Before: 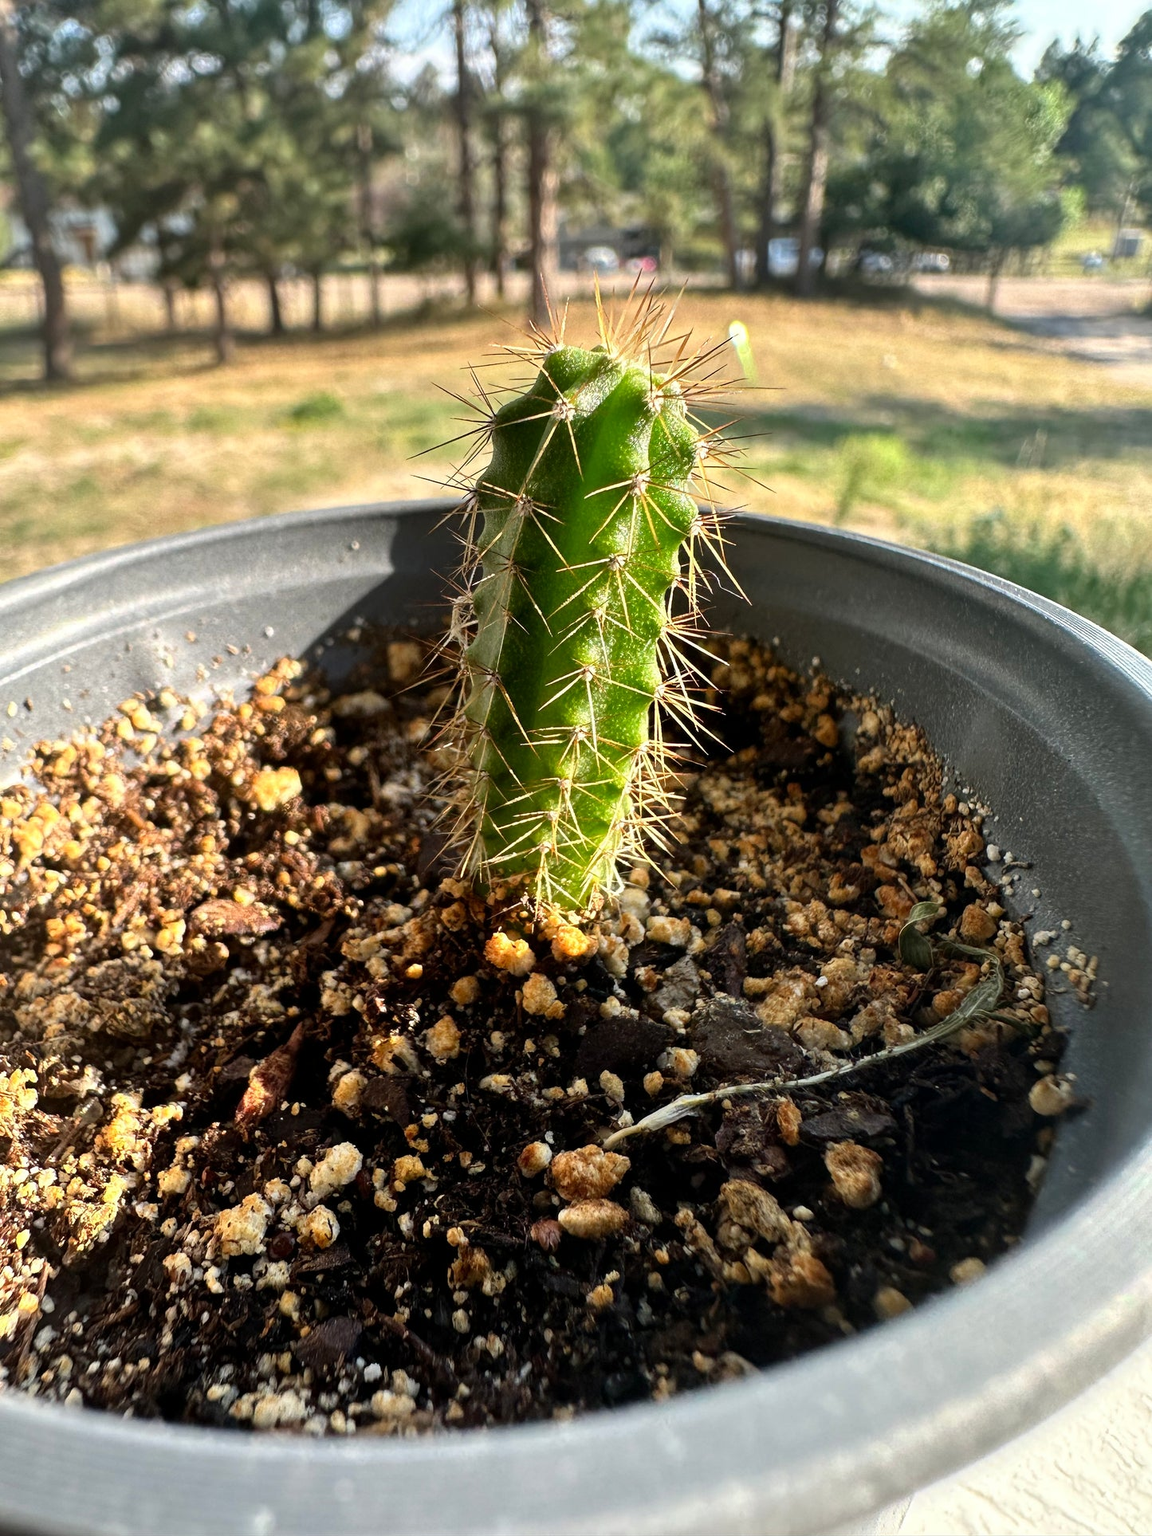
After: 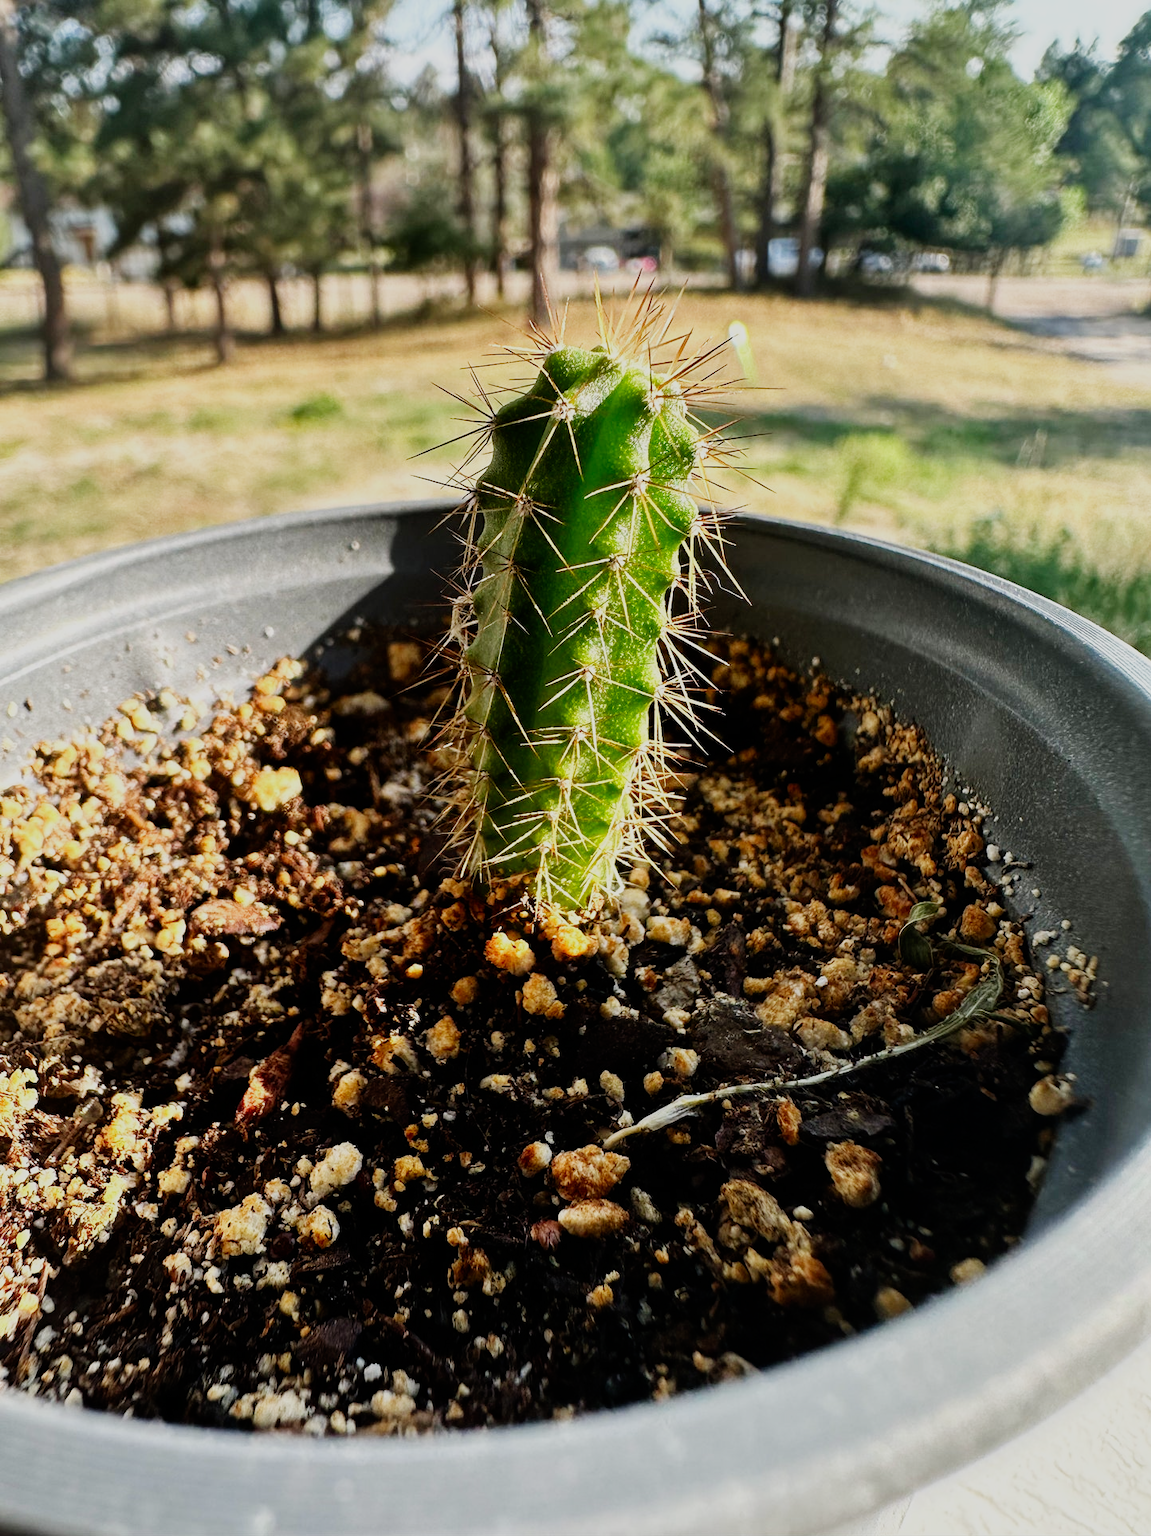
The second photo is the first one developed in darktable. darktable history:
sigmoid: skew -0.2, preserve hue 0%, red attenuation 0.1, red rotation 0.035, green attenuation 0.1, green rotation -0.017, blue attenuation 0.15, blue rotation -0.052, base primaries Rec2020
contrast brightness saturation: saturation 0.13
